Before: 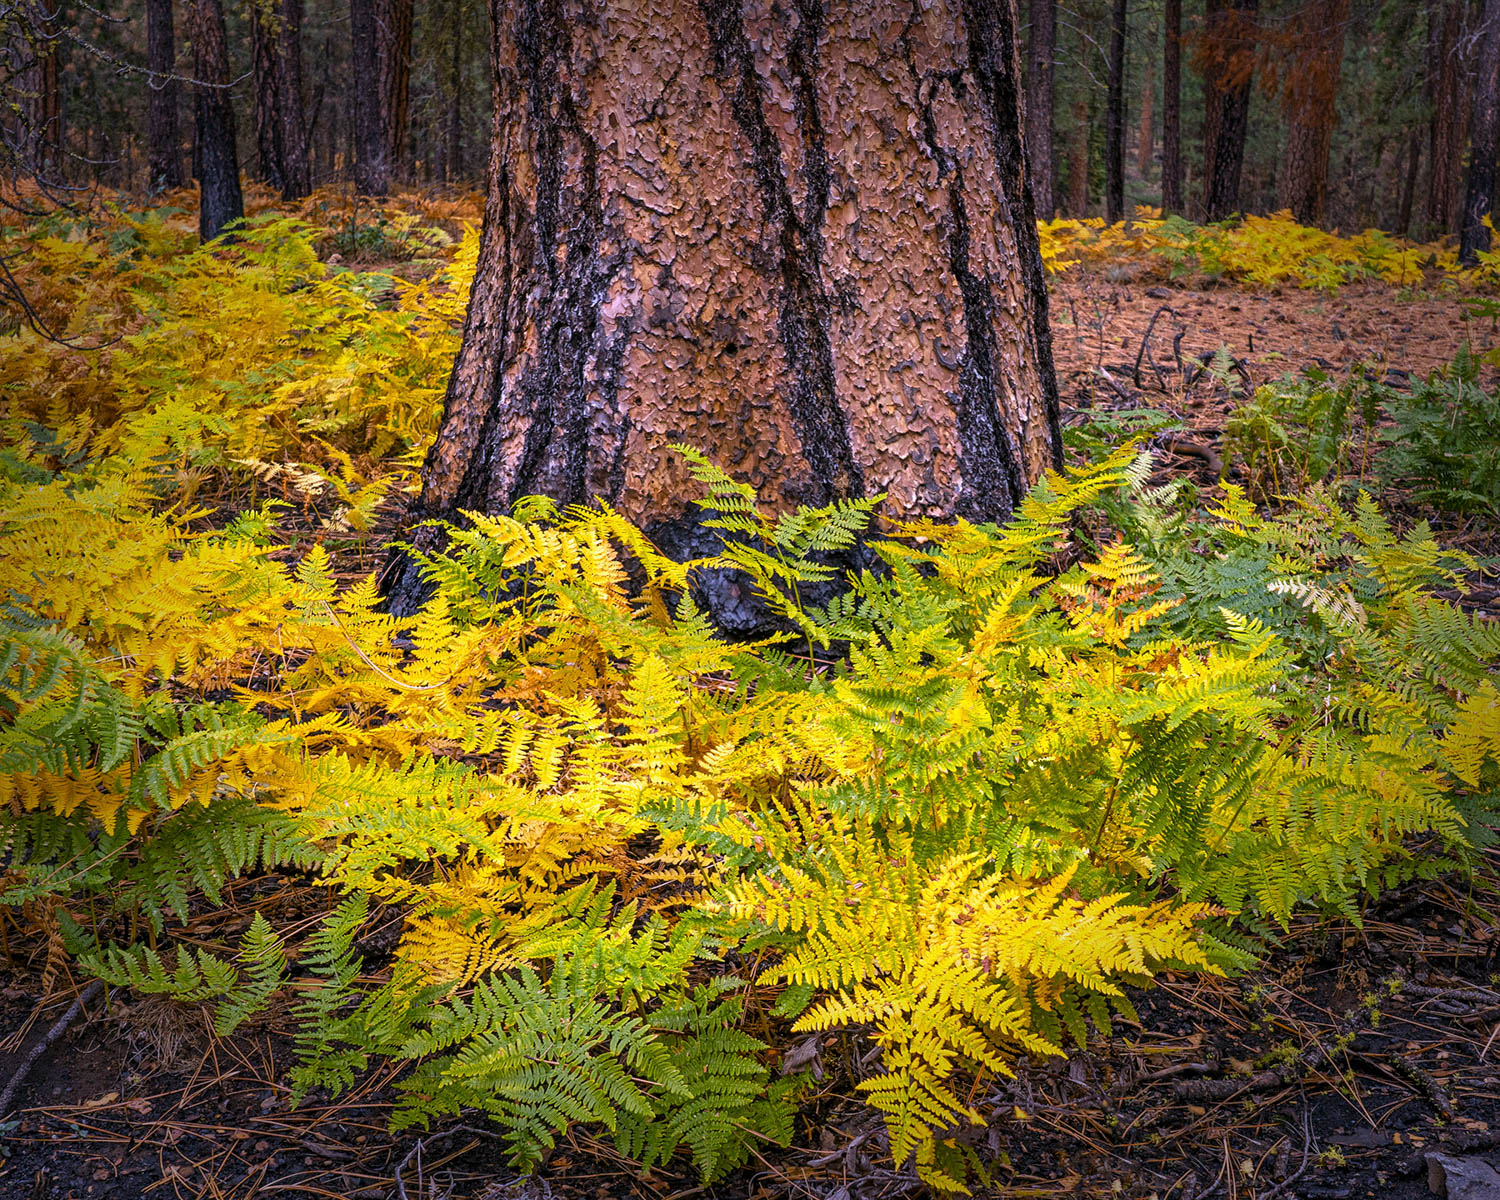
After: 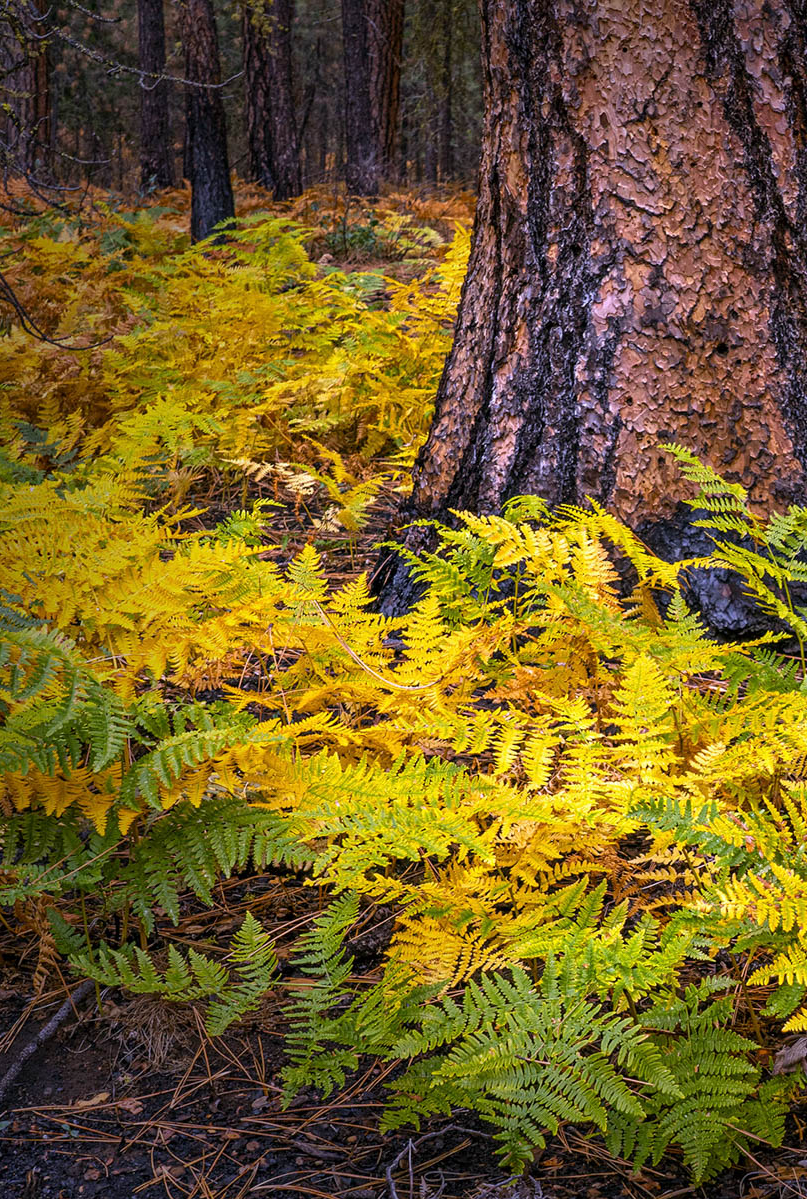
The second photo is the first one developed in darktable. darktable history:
crop: left 0.609%, right 45.565%, bottom 0.083%
